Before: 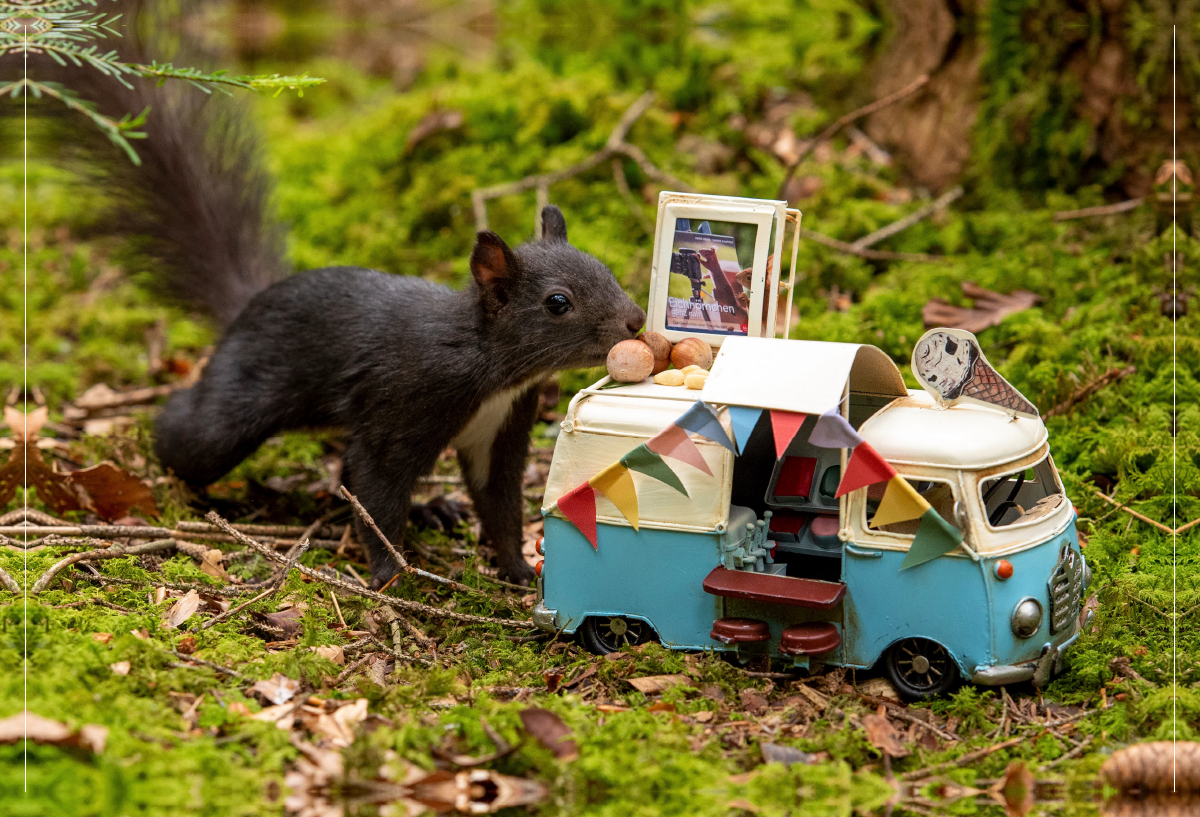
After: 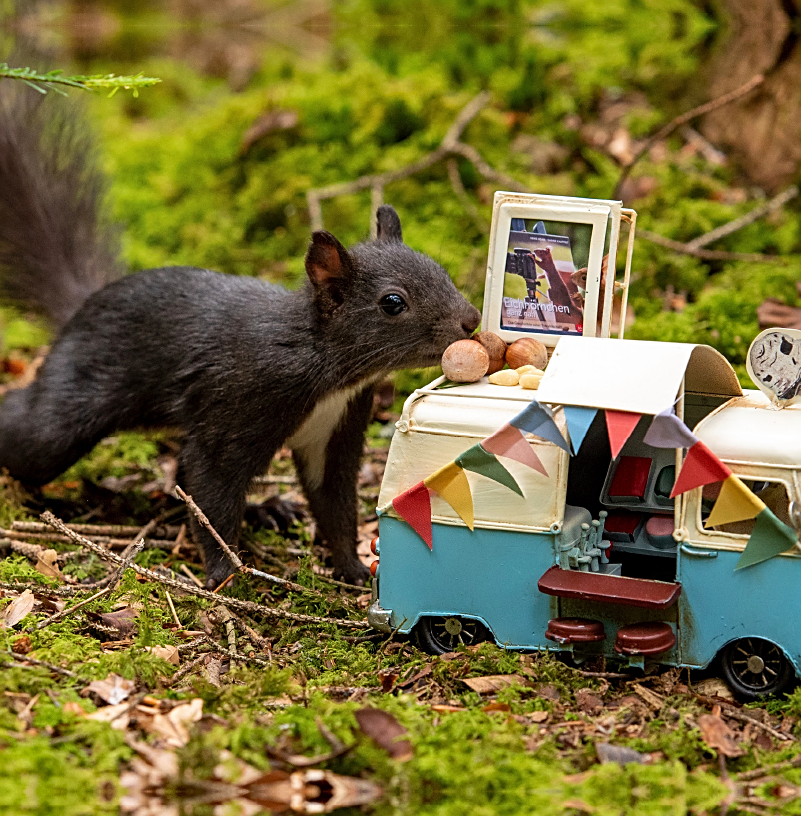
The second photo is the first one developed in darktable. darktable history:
crop and rotate: left 13.755%, right 19.442%
shadows and highlights: soften with gaussian
sharpen: on, module defaults
